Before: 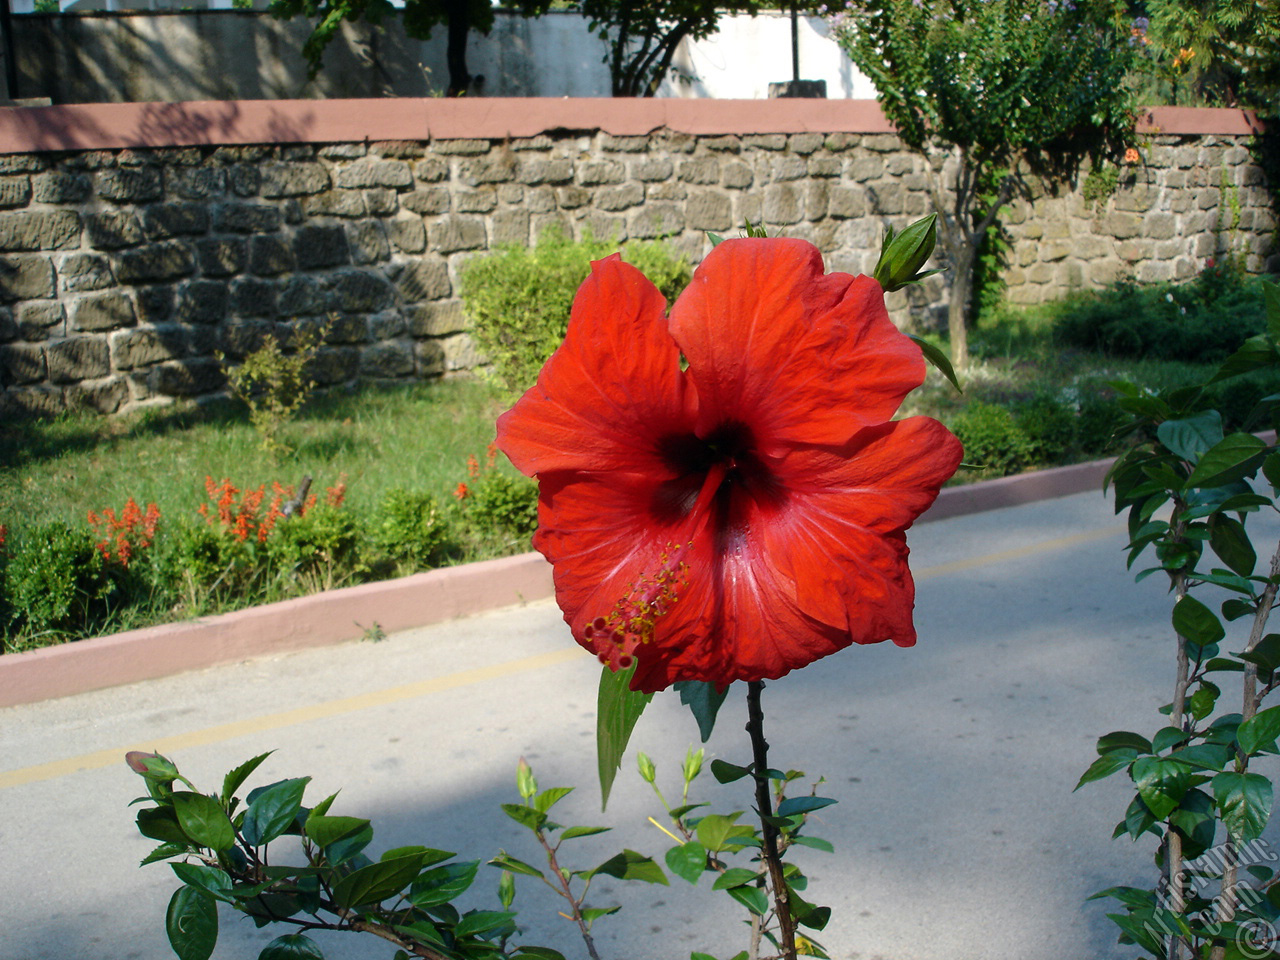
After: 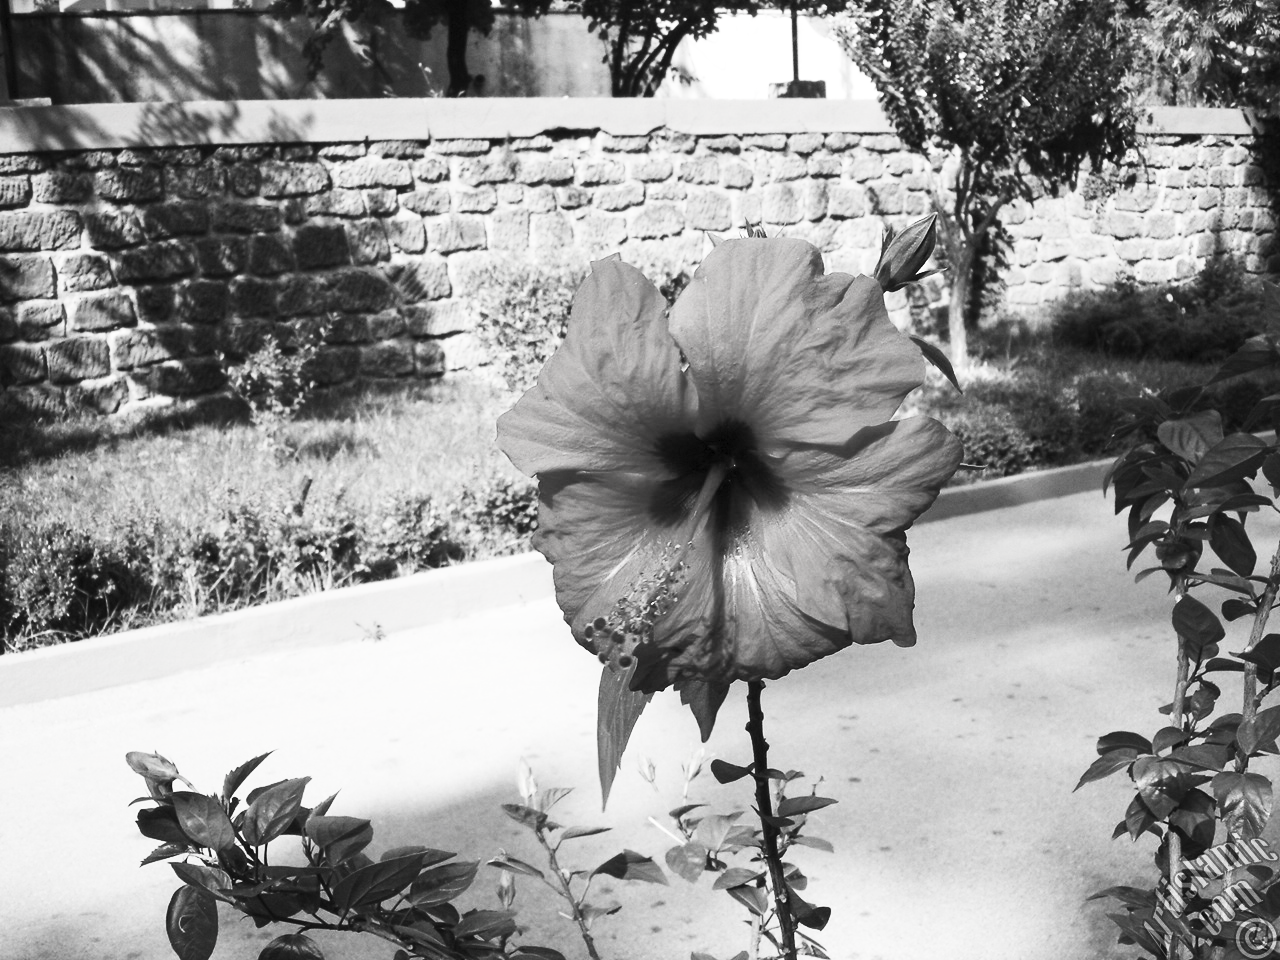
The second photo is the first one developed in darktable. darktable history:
contrast brightness saturation: contrast 0.52, brightness 0.456, saturation -0.992
